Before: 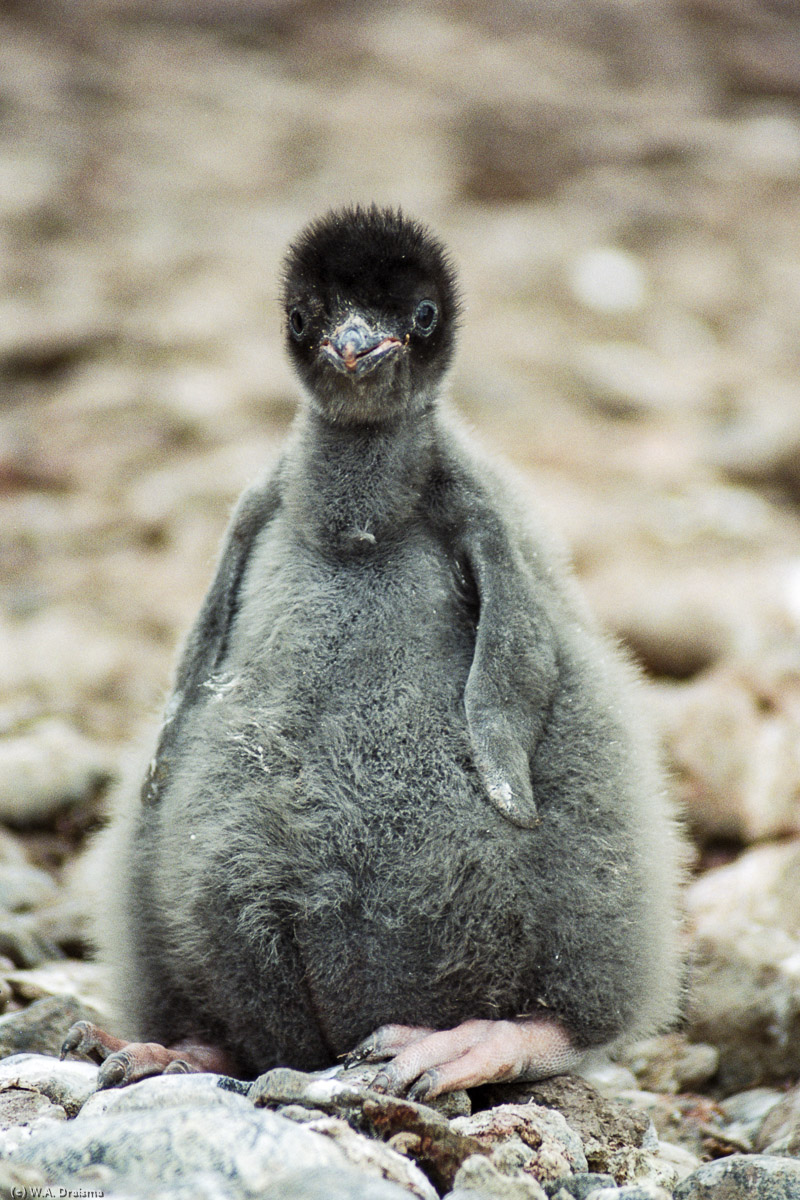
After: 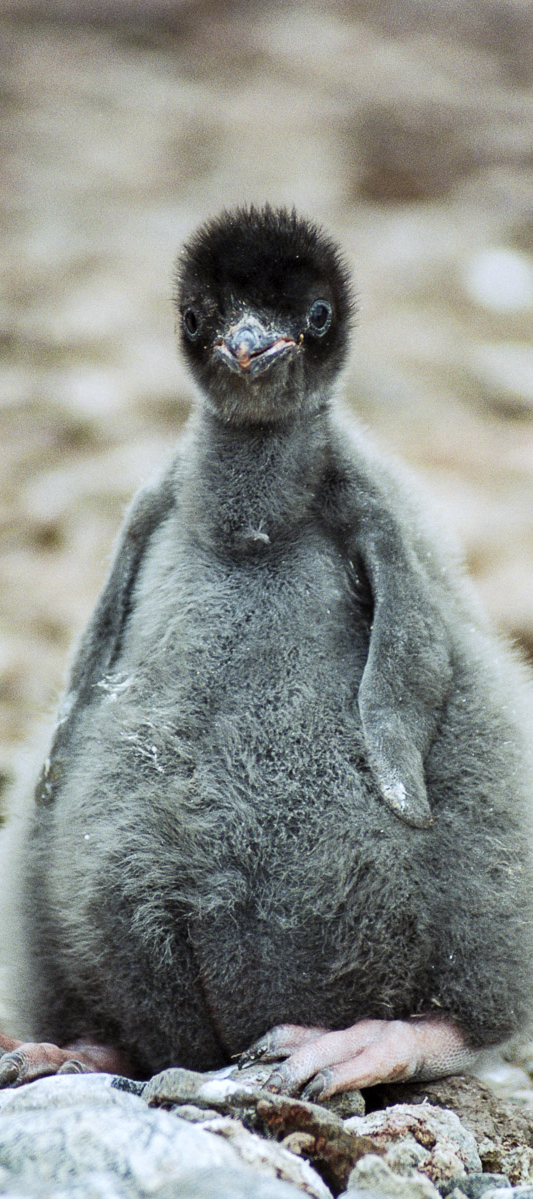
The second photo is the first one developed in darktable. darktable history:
white balance: red 0.967, blue 1.049
crop and rotate: left 13.409%, right 19.924%
